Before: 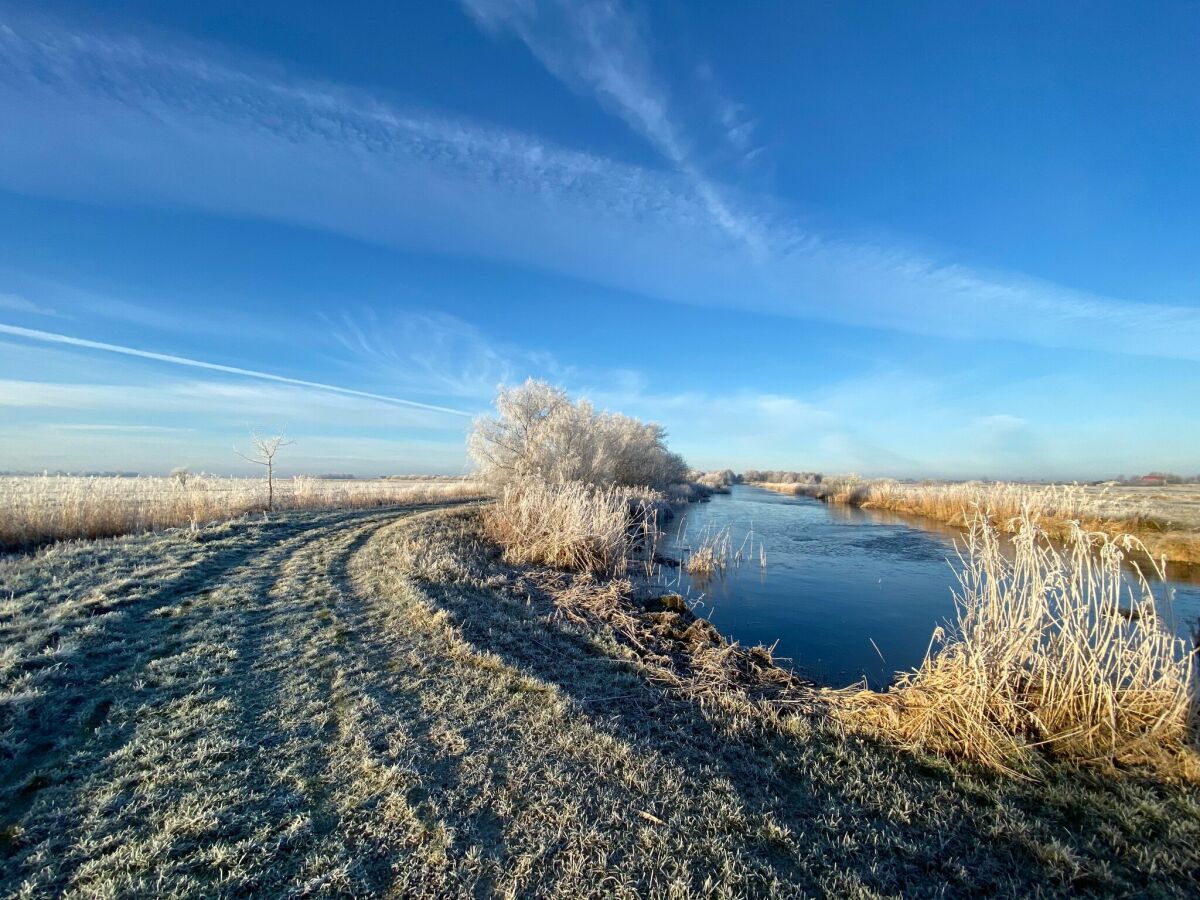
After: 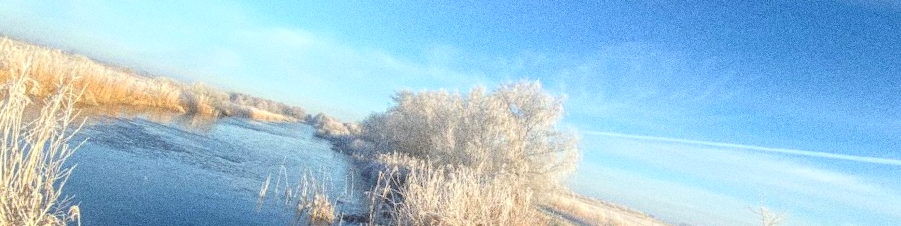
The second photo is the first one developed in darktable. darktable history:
crop and rotate: angle 16.12°, top 30.835%, bottom 35.653%
bloom: on, module defaults
local contrast: detail 130%
grain: coarseness 0.09 ISO, strength 40%
